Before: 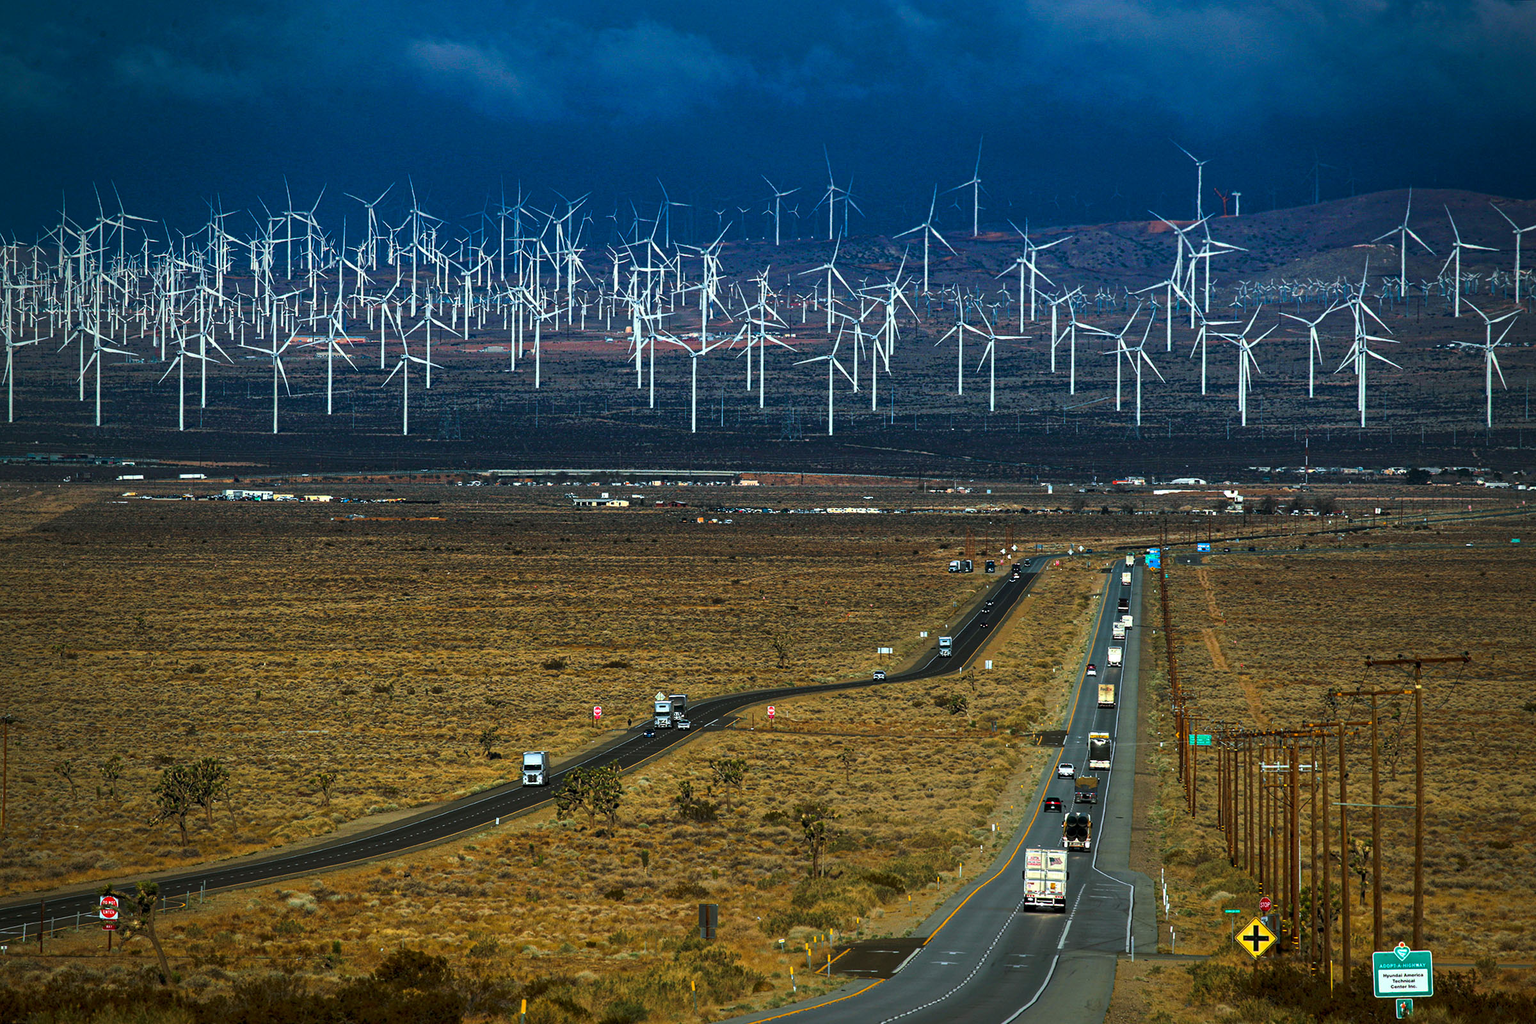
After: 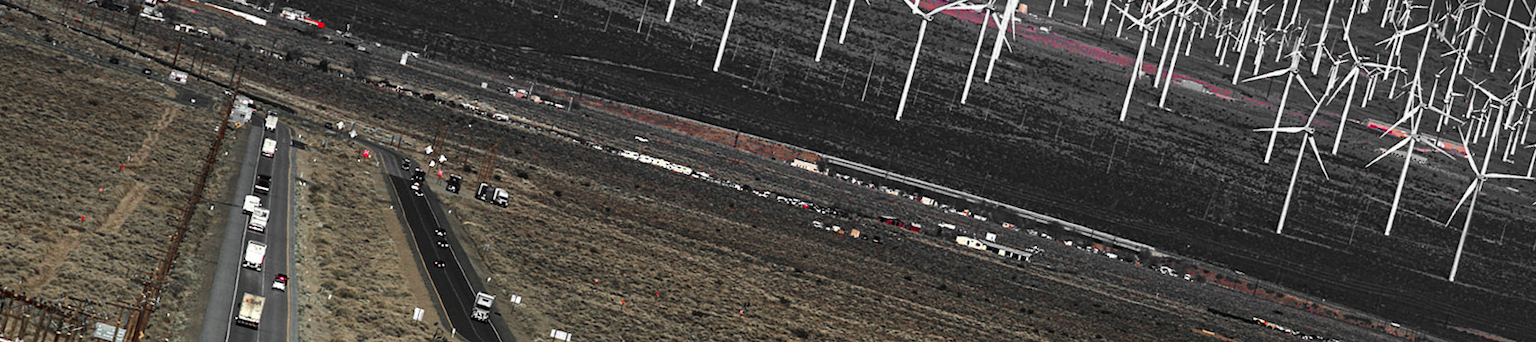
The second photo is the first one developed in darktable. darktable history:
crop and rotate: angle 16.12°, top 30.835%, bottom 35.653%
color zones: curves: ch1 [(0, 0.831) (0.08, 0.771) (0.157, 0.268) (0.241, 0.207) (0.562, -0.005) (0.714, -0.013) (0.876, 0.01) (1, 0.831)]
